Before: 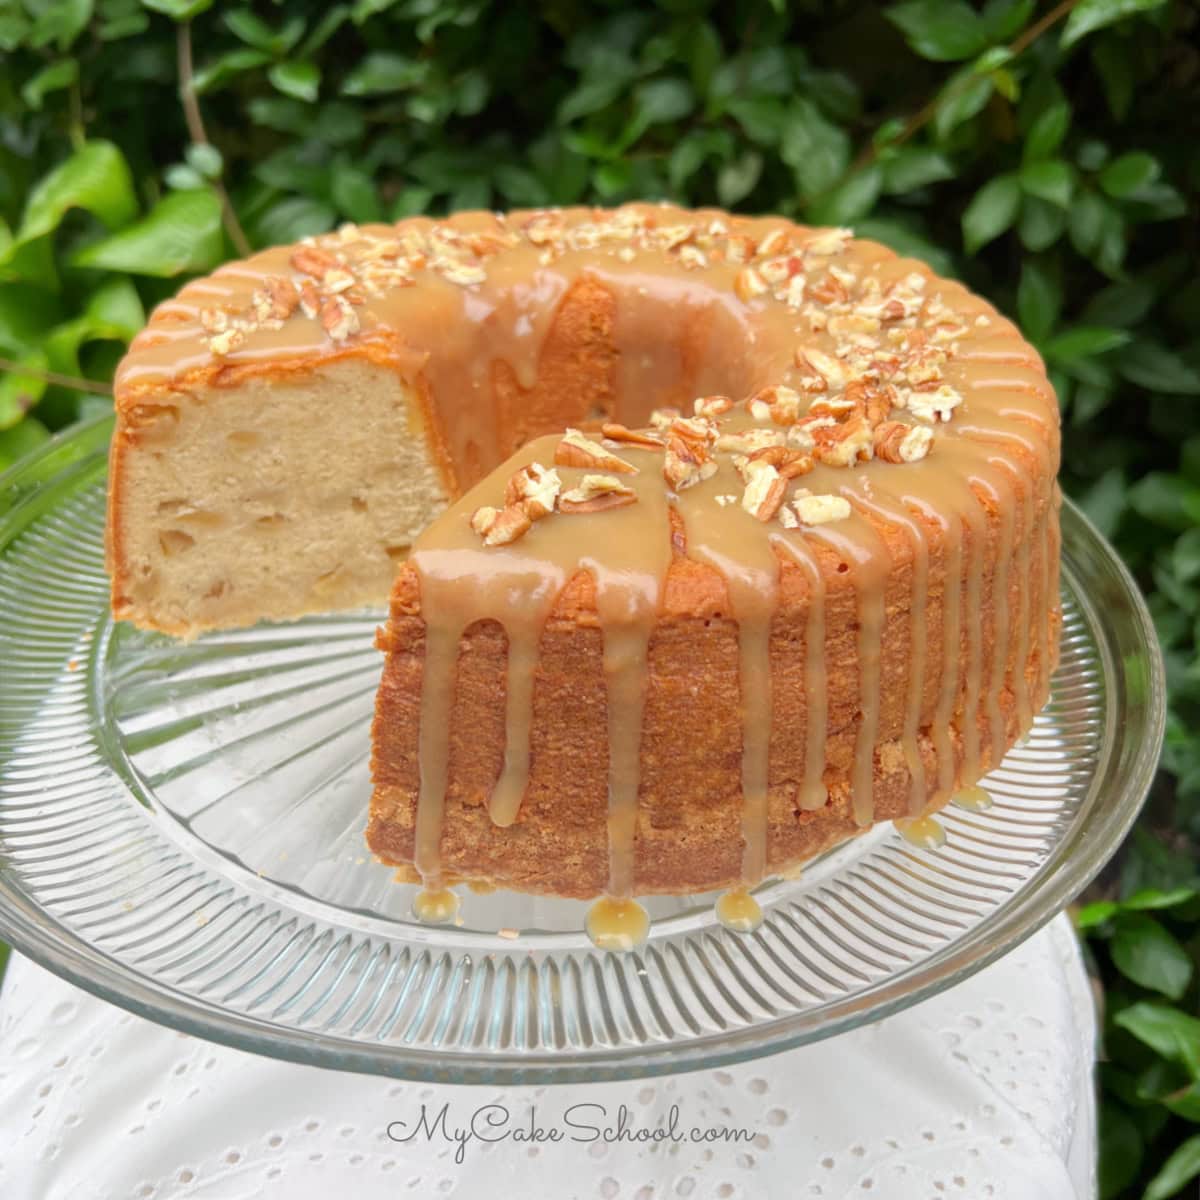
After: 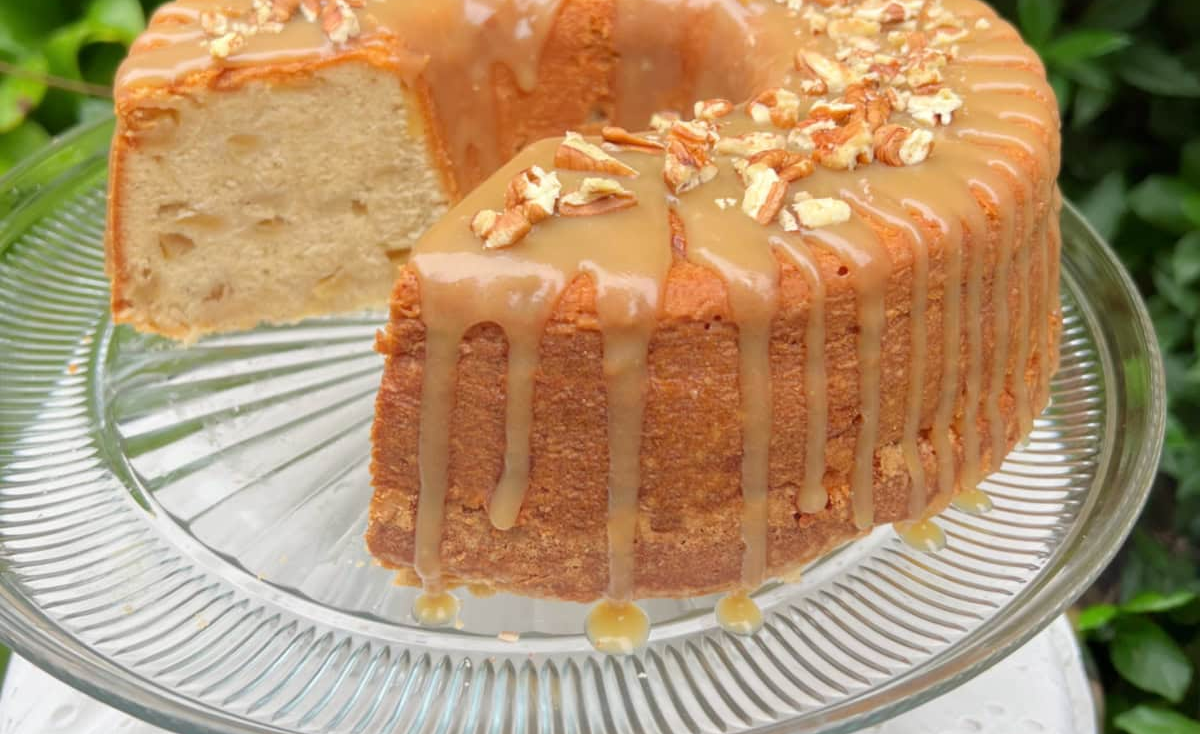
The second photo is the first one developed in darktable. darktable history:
crop and rotate: top 24.814%, bottom 13.937%
